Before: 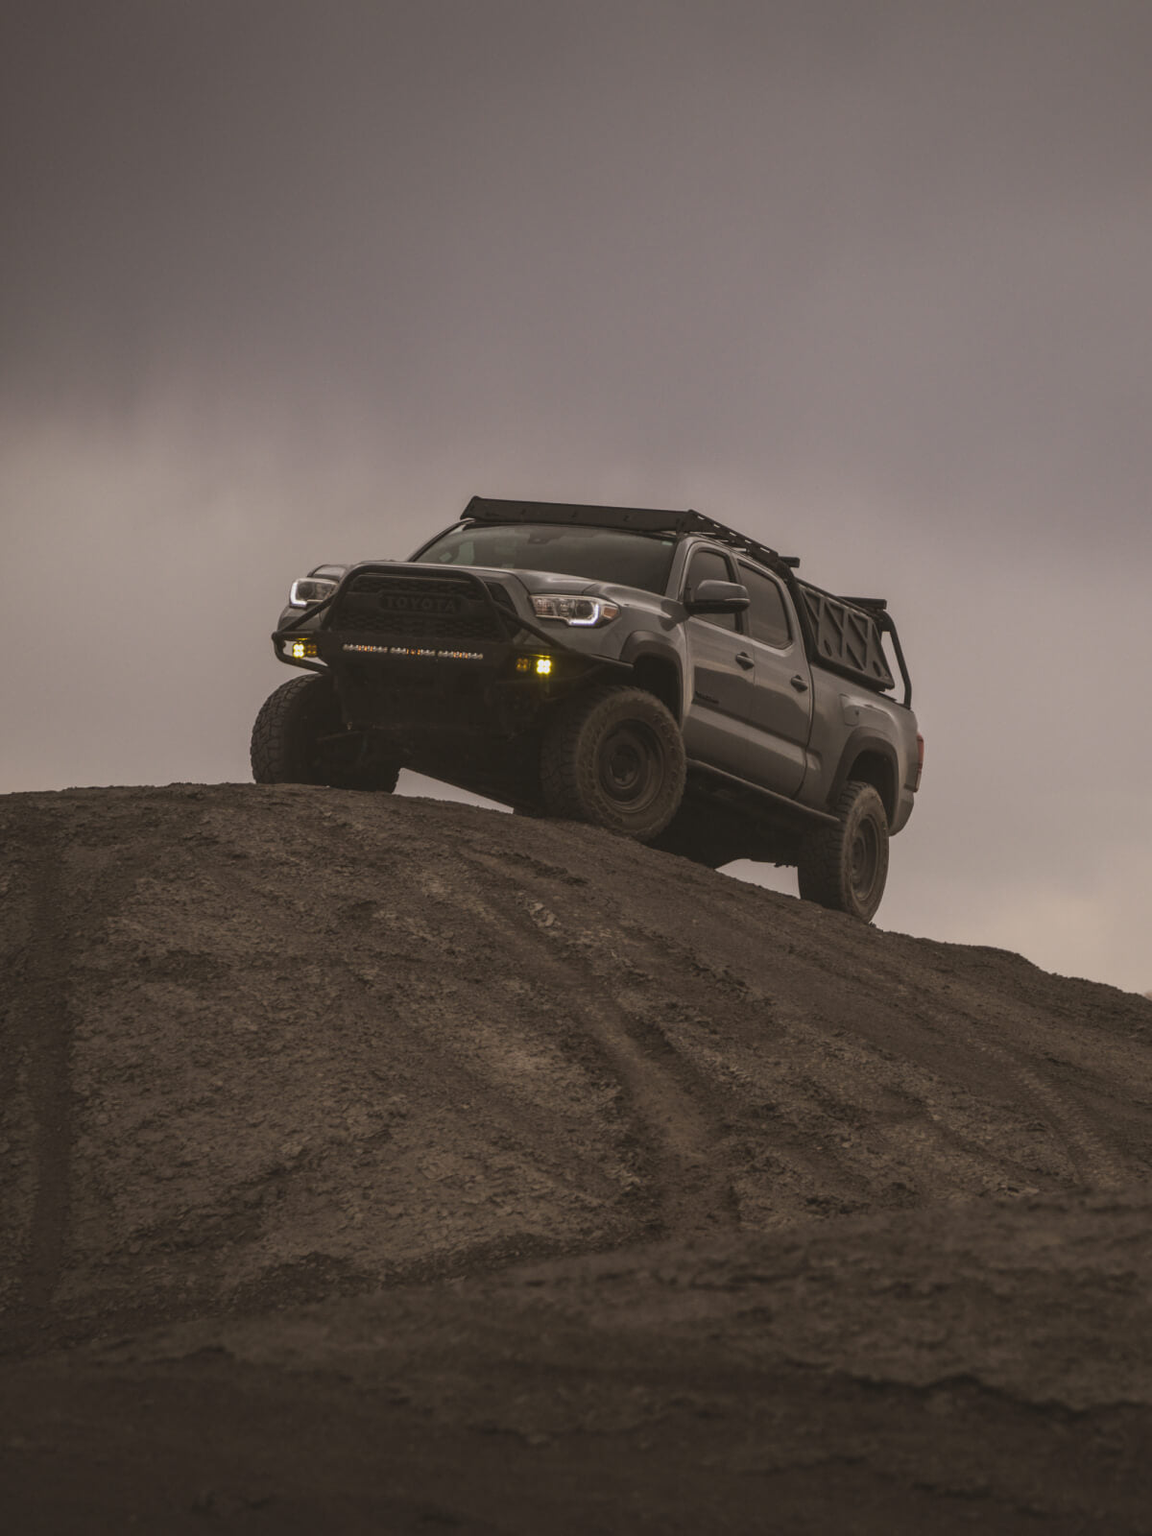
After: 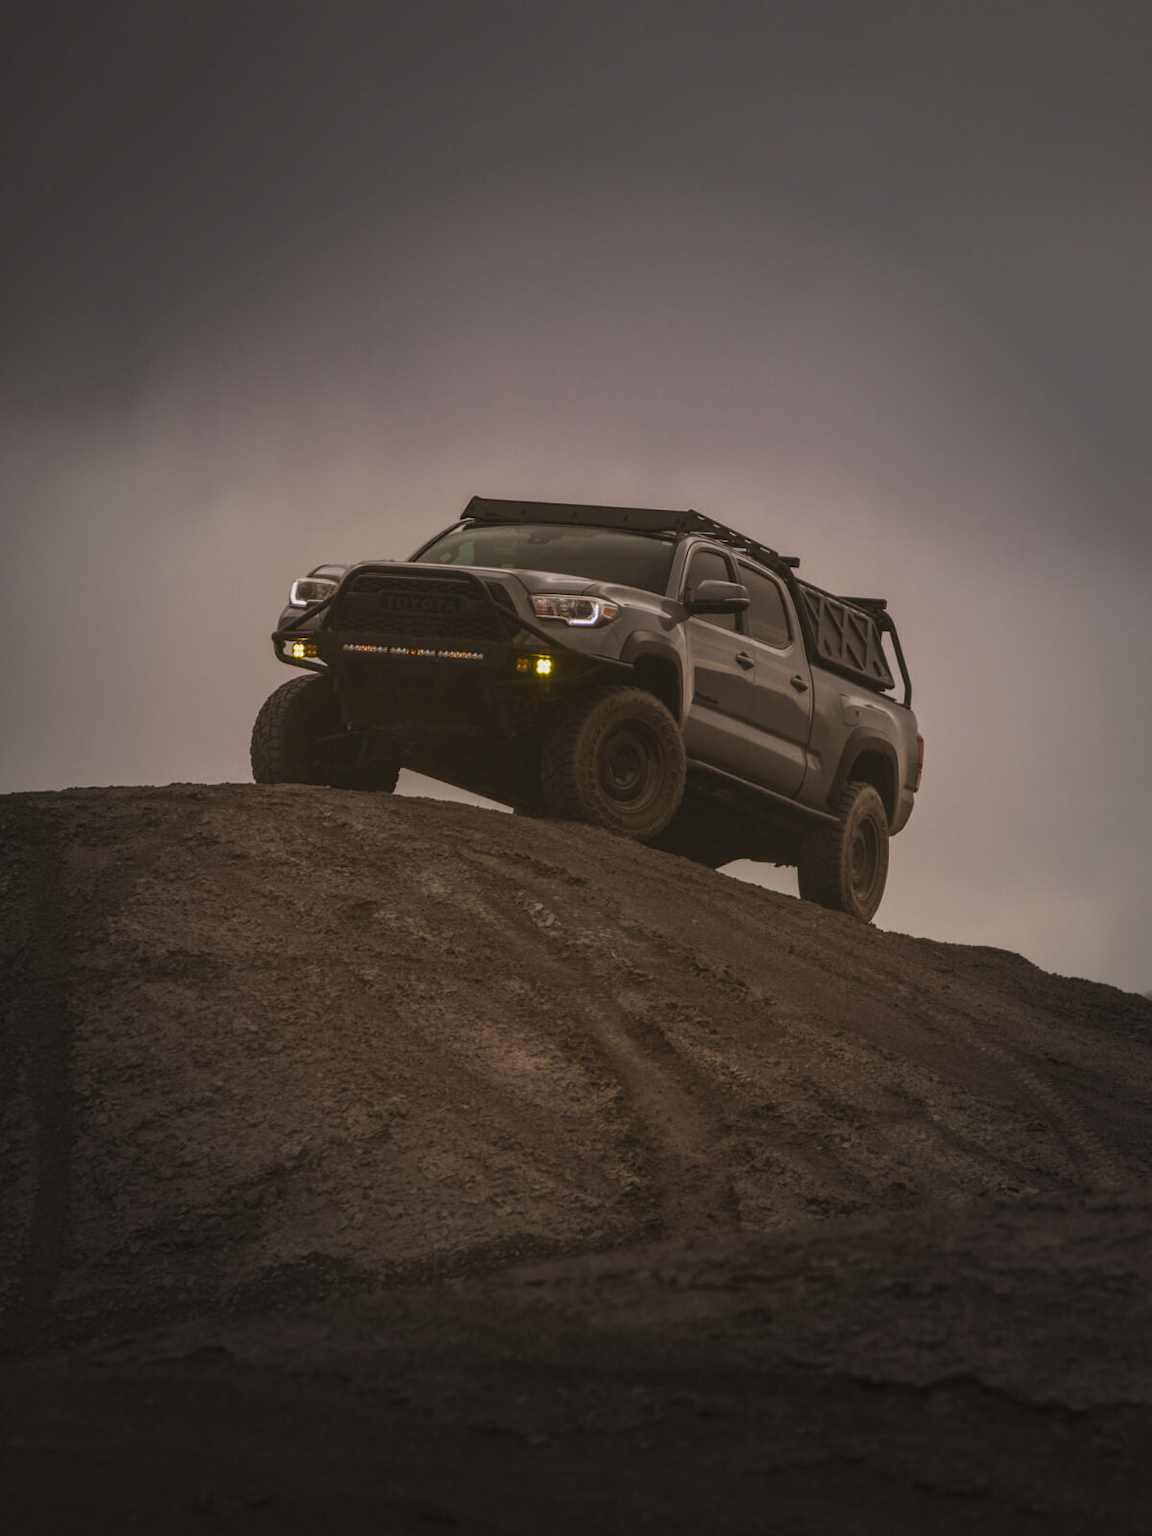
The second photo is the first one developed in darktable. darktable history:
vignetting: fall-off start 40%, fall-off radius 40%
contrast brightness saturation: brightness -0.02, saturation 0.35
